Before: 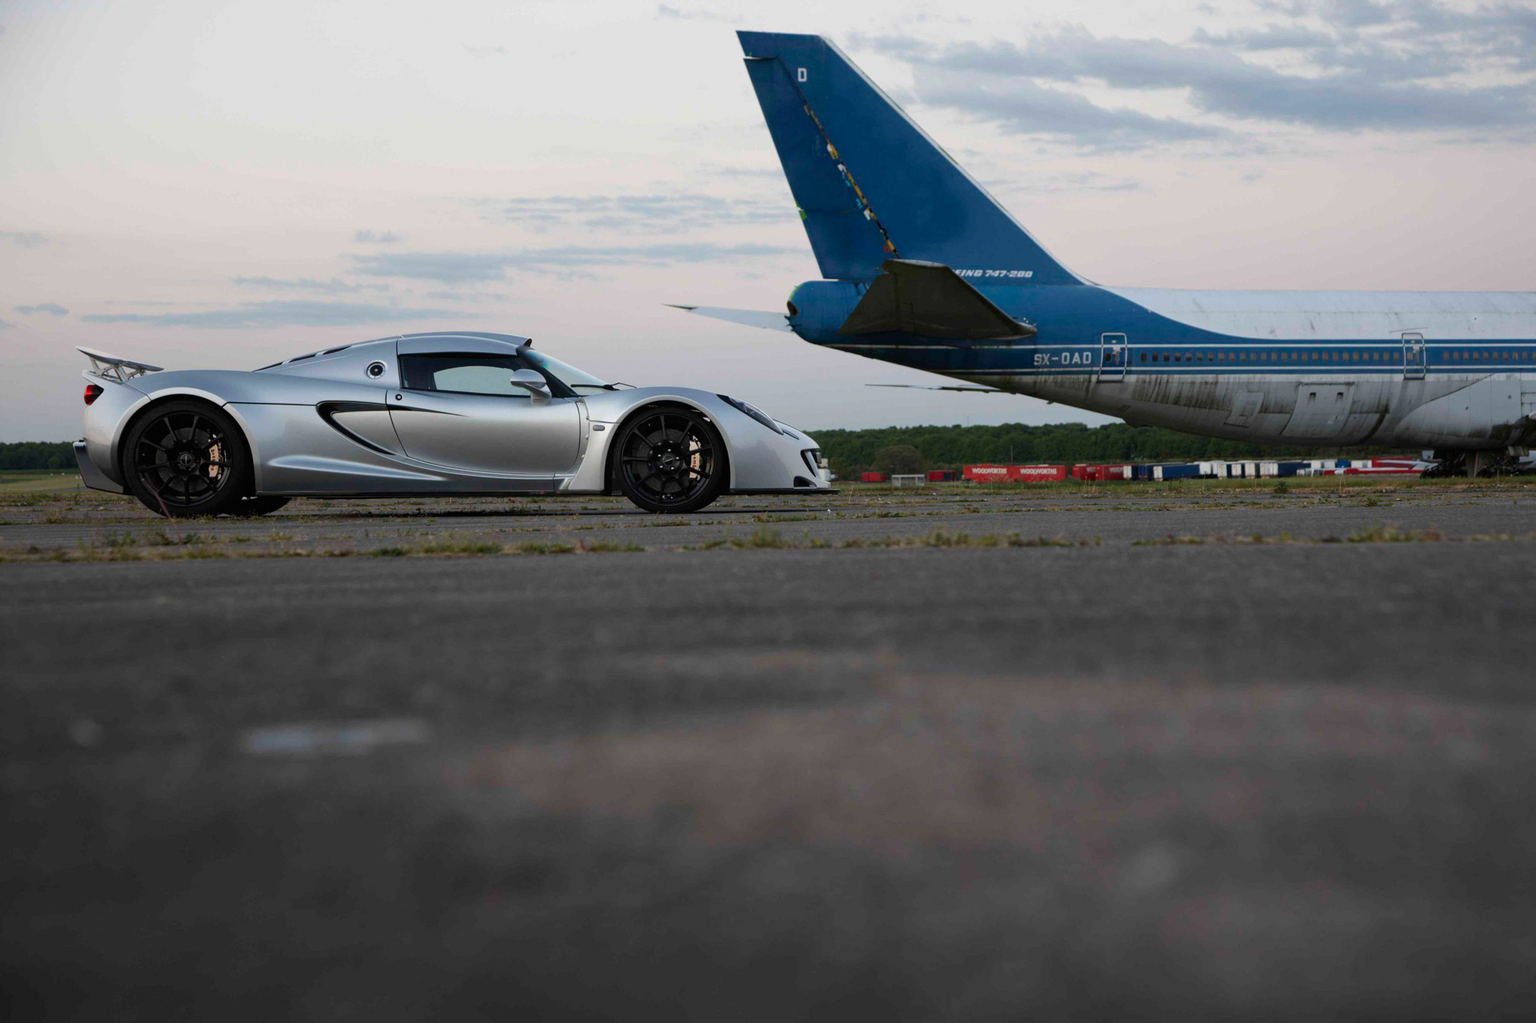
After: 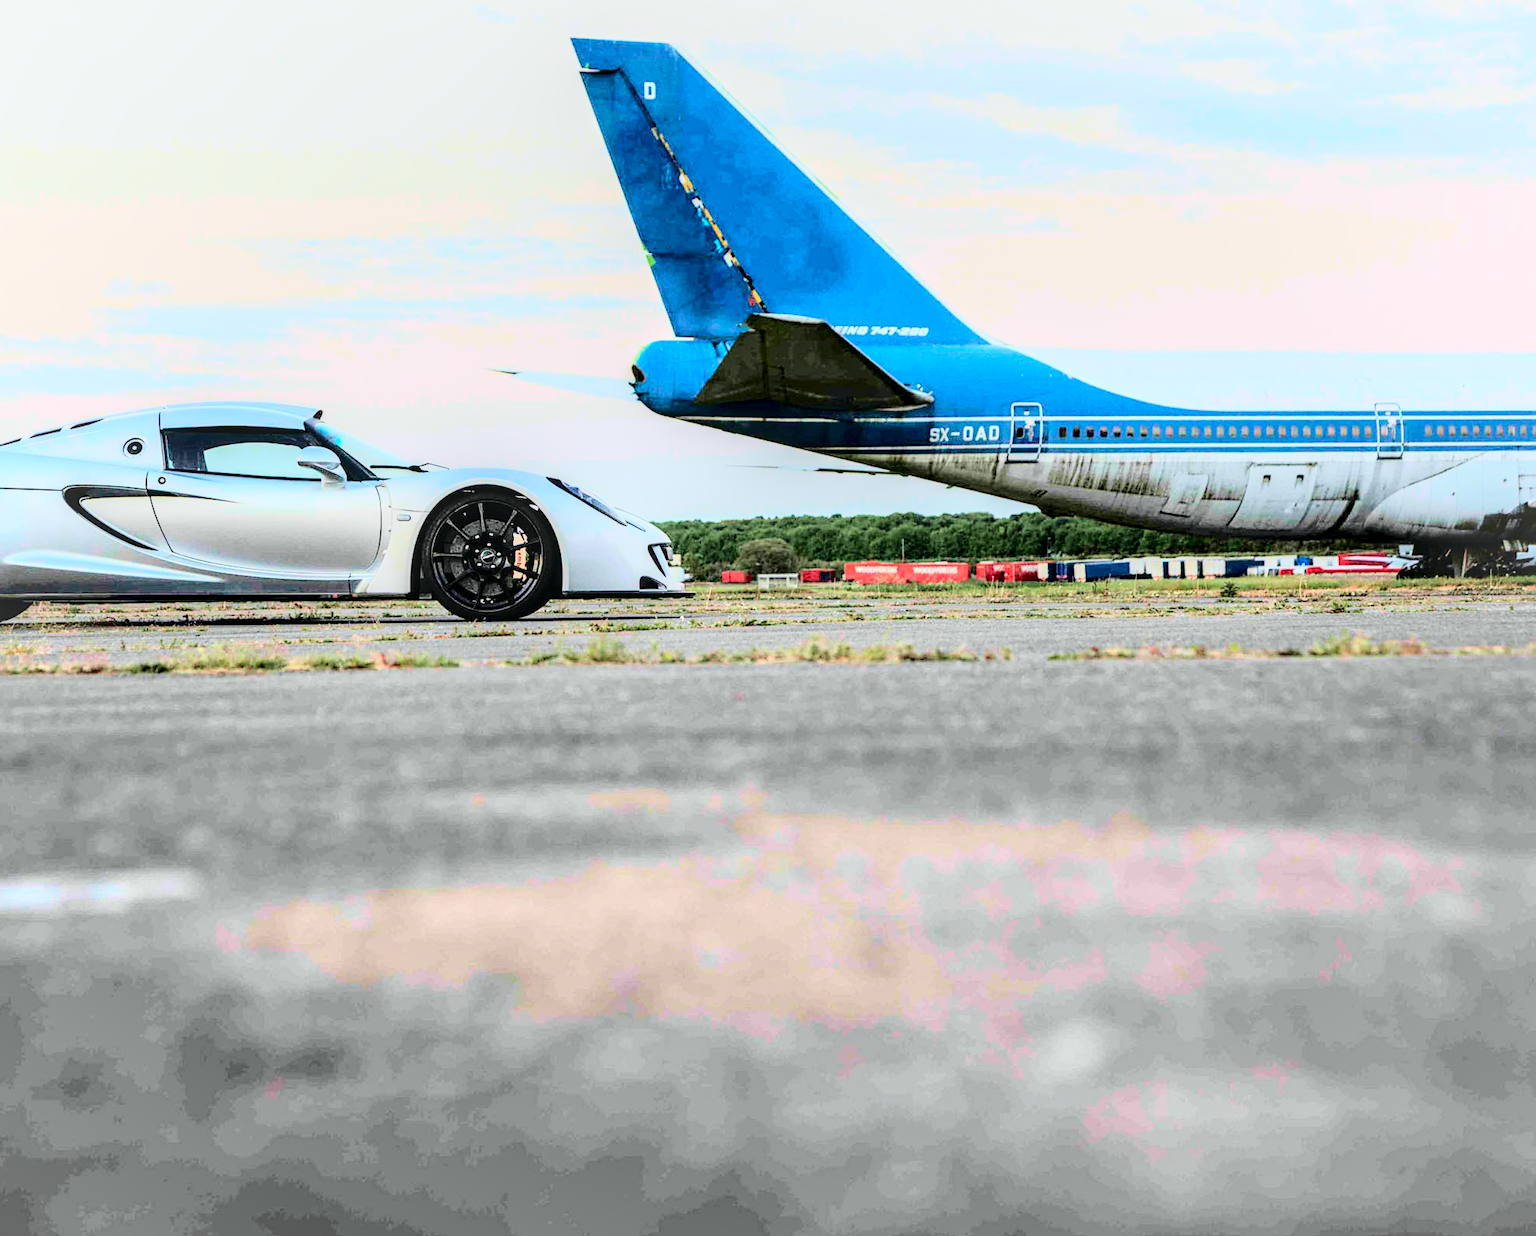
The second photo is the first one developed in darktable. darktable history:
exposure: black level correction 0, exposure 1.537 EV, compensate highlight preservation false
local contrast: detail 150%
crop: left 17.282%, bottom 0.034%
sharpen: radius 1.858, amount 0.392, threshold 1.691
vignetting: brightness 0.069, saturation 0.002, width/height ratio 1.093, unbound false
base curve: curves: ch0 [(0, 0) (0.036, 0.037) (0.121, 0.228) (0.46, 0.76) (0.859, 0.983) (1, 1)]
tone curve: curves: ch0 [(0, 0) (0.128, 0.068) (0.292, 0.274) (0.453, 0.507) (0.653, 0.717) (0.785, 0.817) (0.995, 0.917)]; ch1 [(0, 0) (0.384, 0.365) (0.463, 0.447) (0.486, 0.474) (0.503, 0.497) (0.52, 0.525) (0.559, 0.591) (0.583, 0.623) (0.672, 0.699) (0.766, 0.773) (1, 1)]; ch2 [(0, 0) (0.374, 0.344) (0.446, 0.443) (0.501, 0.5) (0.527, 0.549) (0.565, 0.582) (0.624, 0.632) (1, 1)], color space Lab, independent channels, preserve colors none
